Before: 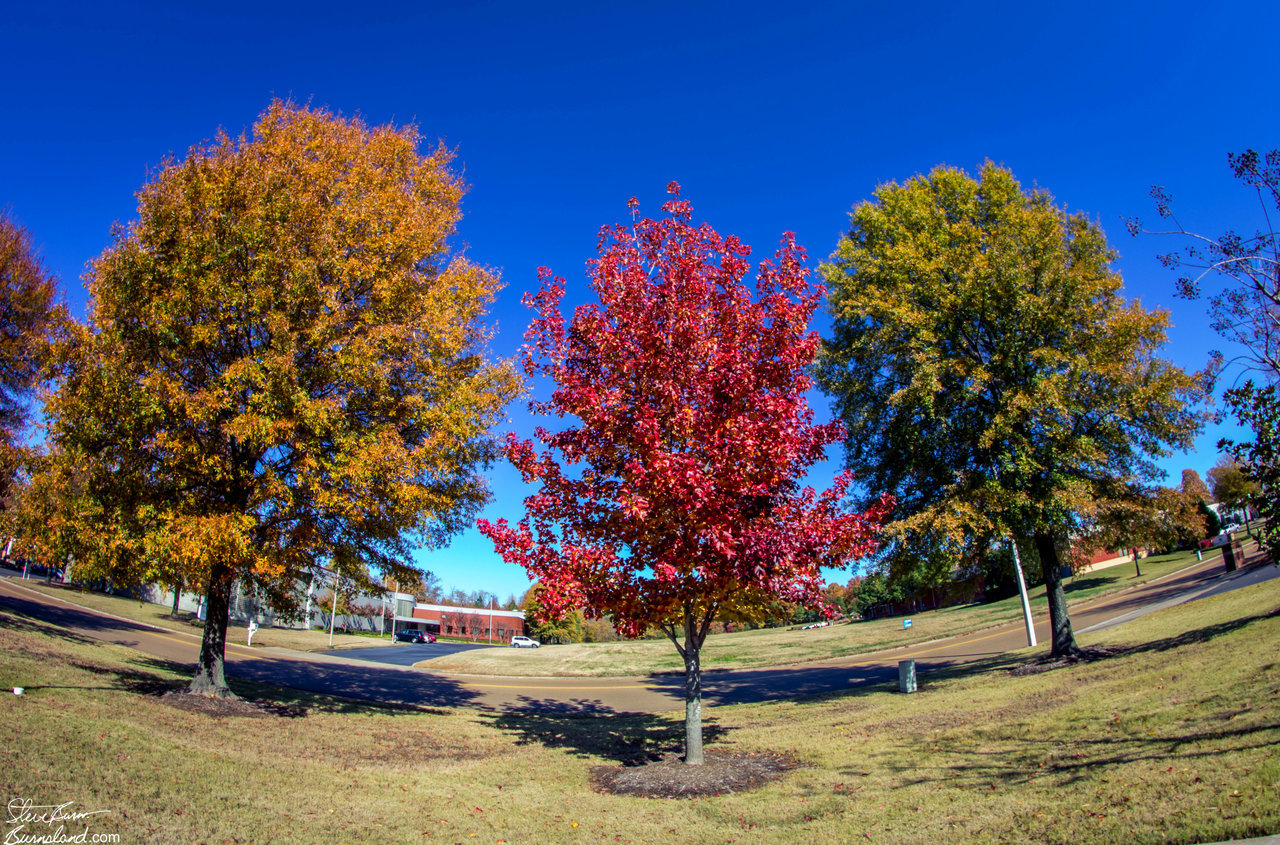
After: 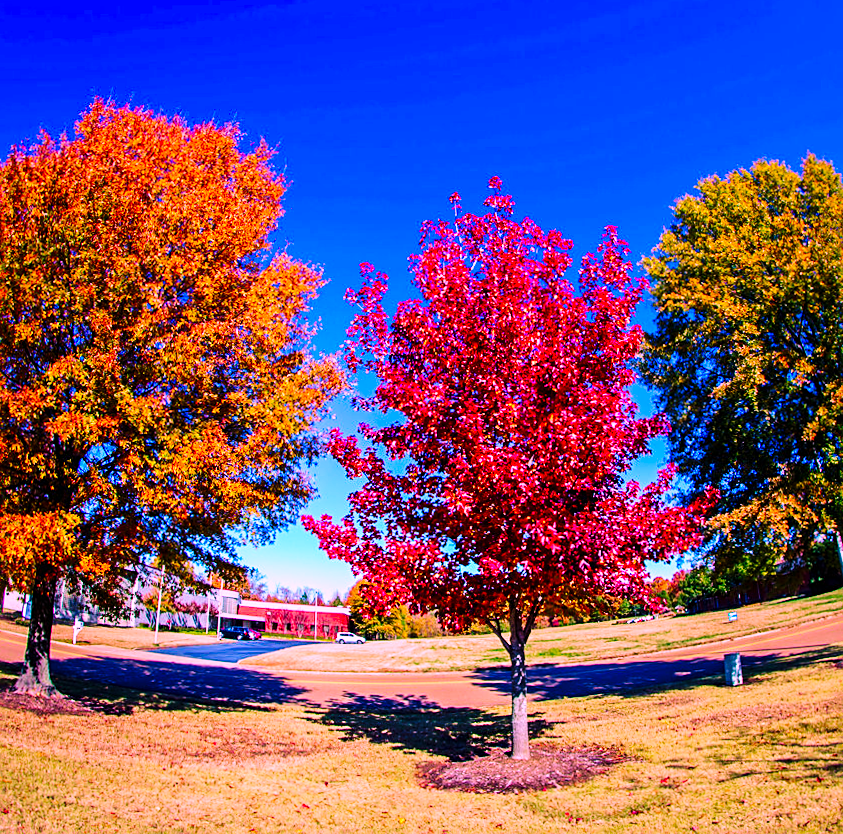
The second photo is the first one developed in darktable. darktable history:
base curve: curves: ch0 [(0, 0) (0.036, 0.025) (0.121, 0.166) (0.206, 0.329) (0.605, 0.79) (1, 1)], preserve colors none
rotate and perspective: rotation -0.45°, automatic cropping original format, crop left 0.008, crop right 0.992, crop top 0.012, crop bottom 0.988
sharpen: on, module defaults
crop and rotate: left 13.409%, right 19.924%
color correction: highlights a* 19.5, highlights b* -11.53, saturation 1.69
velvia: strength 45%
